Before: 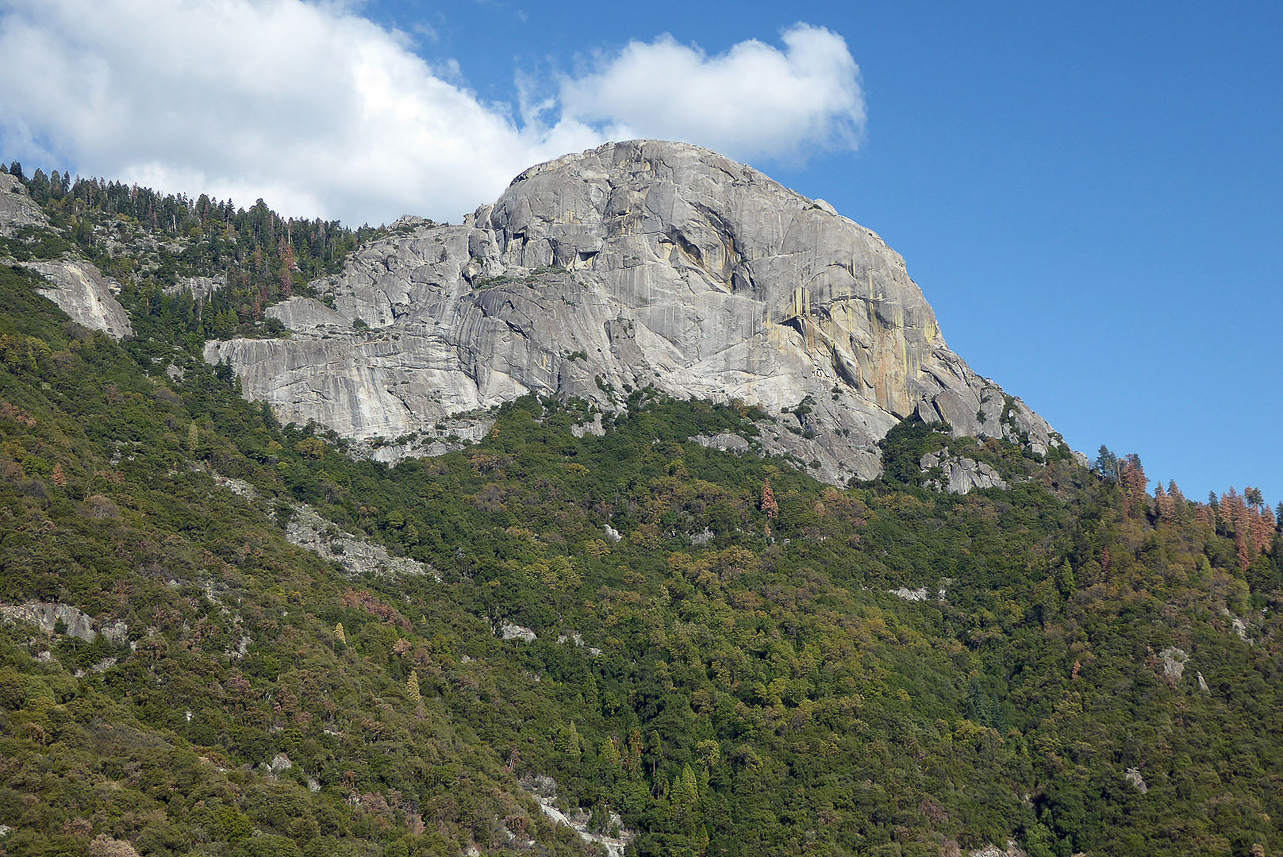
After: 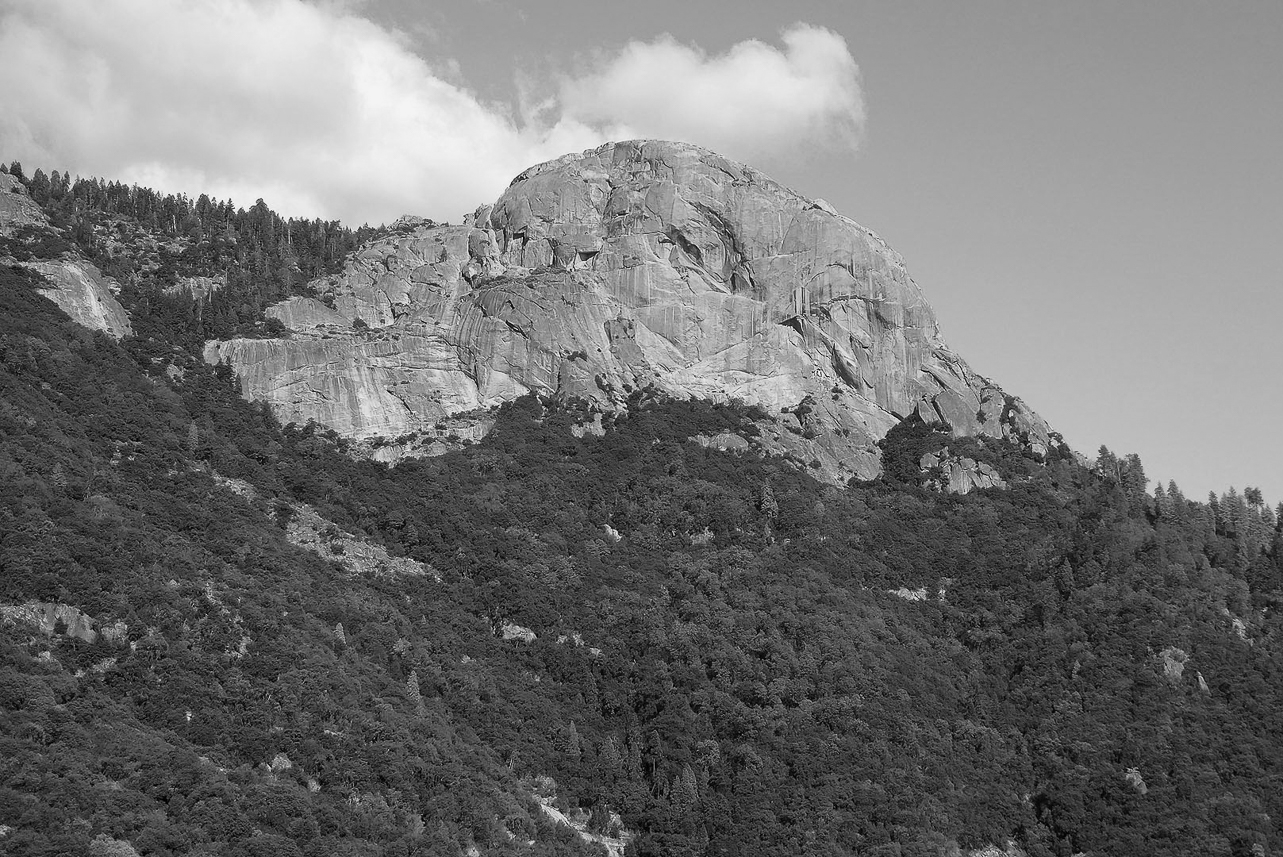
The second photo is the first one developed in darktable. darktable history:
color calibration: output gray [0.253, 0.26, 0.487, 0], gray › normalize channels true, illuminant same as pipeline (D50), adaptation XYZ, x 0.346, y 0.359, gamut compression 0
tone equalizer: on, module defaults
